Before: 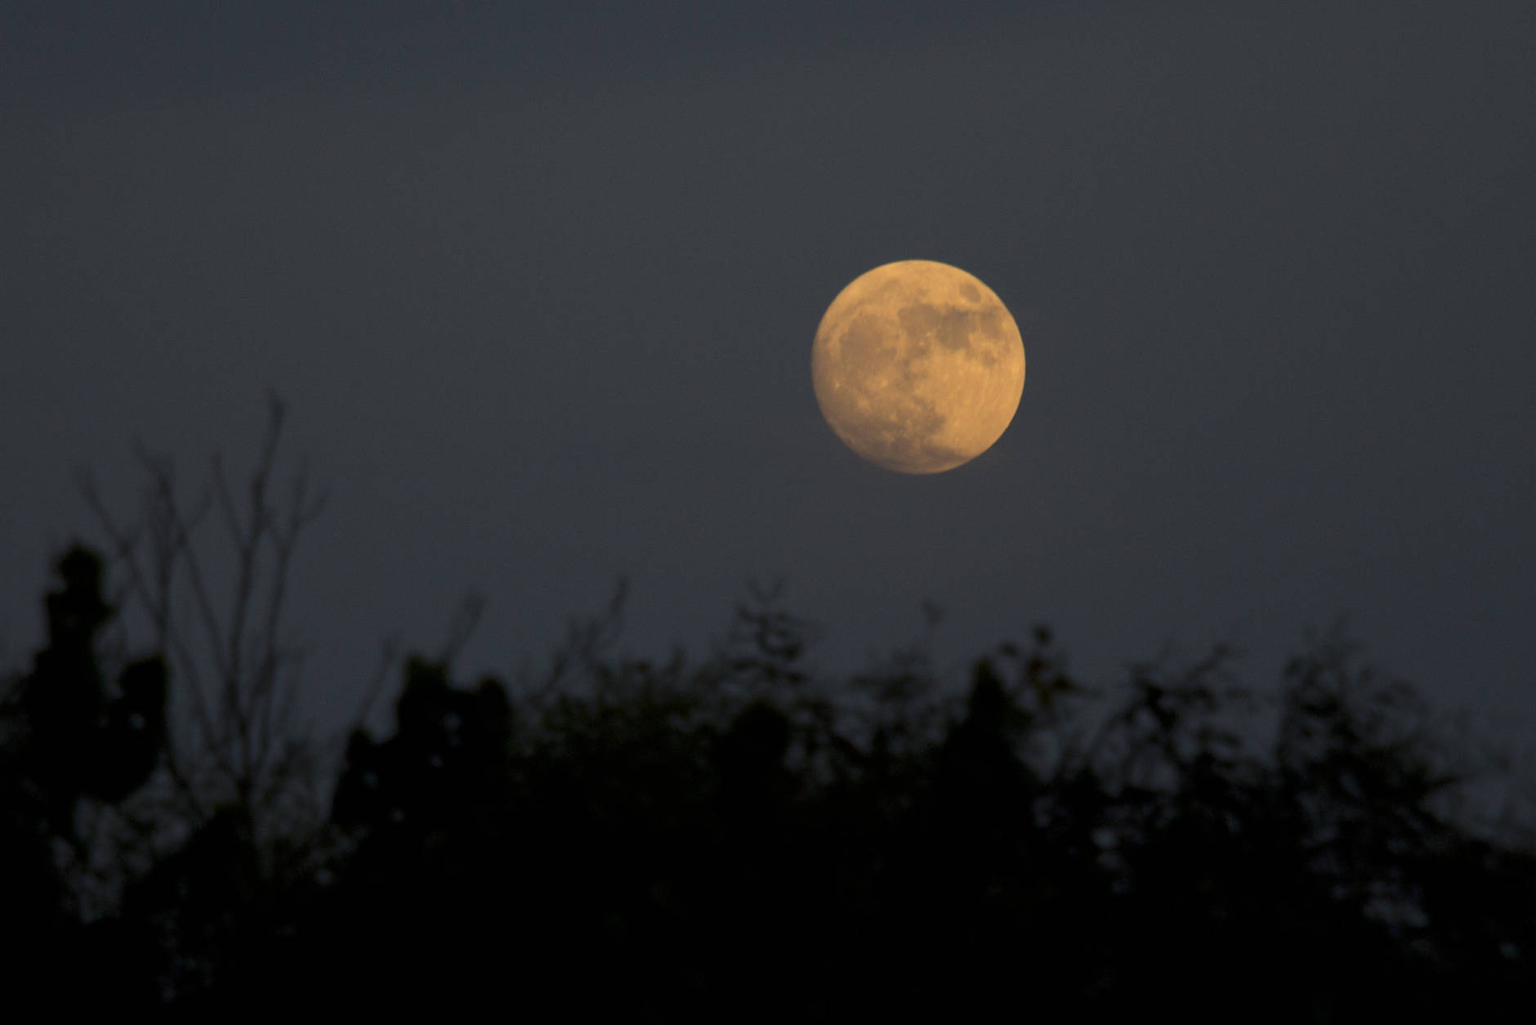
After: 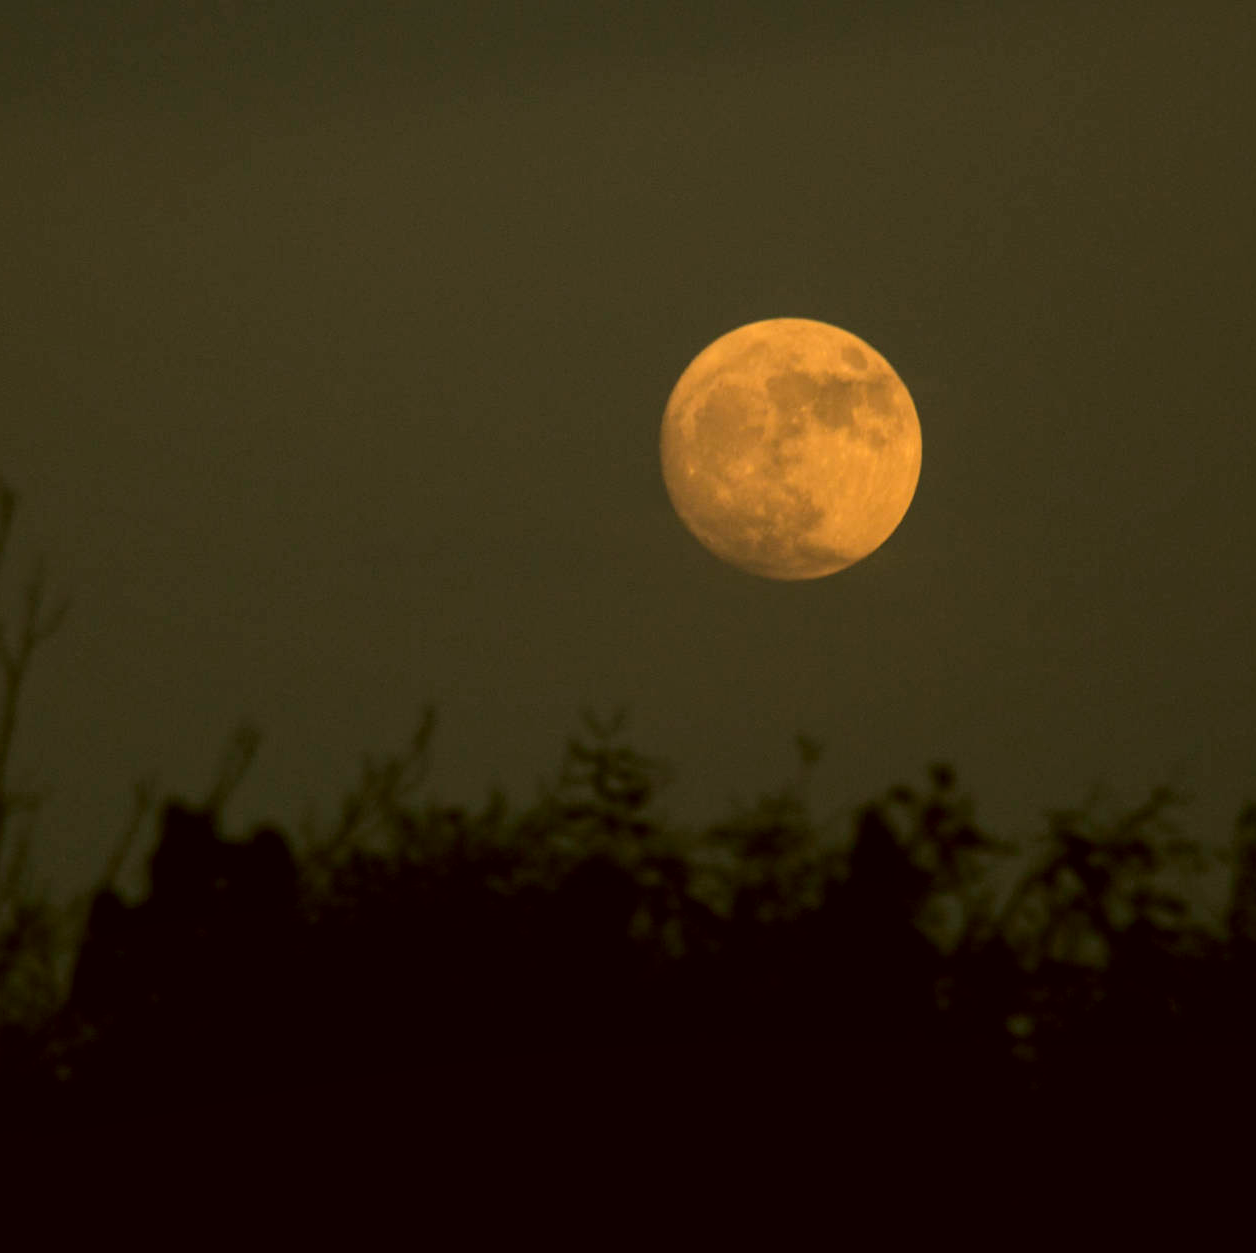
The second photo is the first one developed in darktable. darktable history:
crop and rotate: left 17.732%, right 15.423%
color correction: highlights a* 8.98, highlights b* 15.09, shadows a* -0.49, shadows b* 26.52
local contrast: detail 117%
contrast brightness saturation: saturation -0.04
white balance: red 0.982, blue 1.018
